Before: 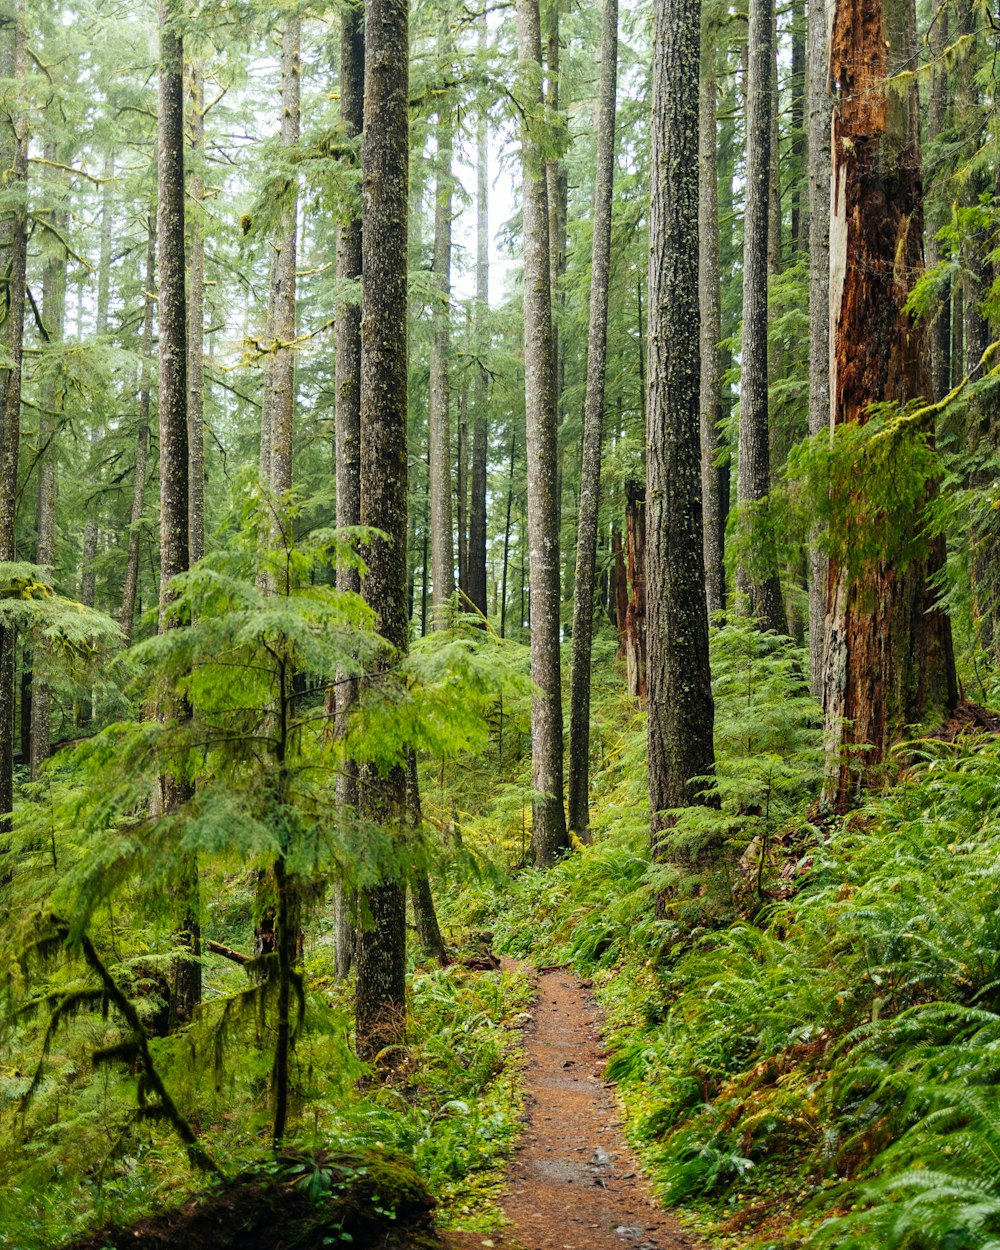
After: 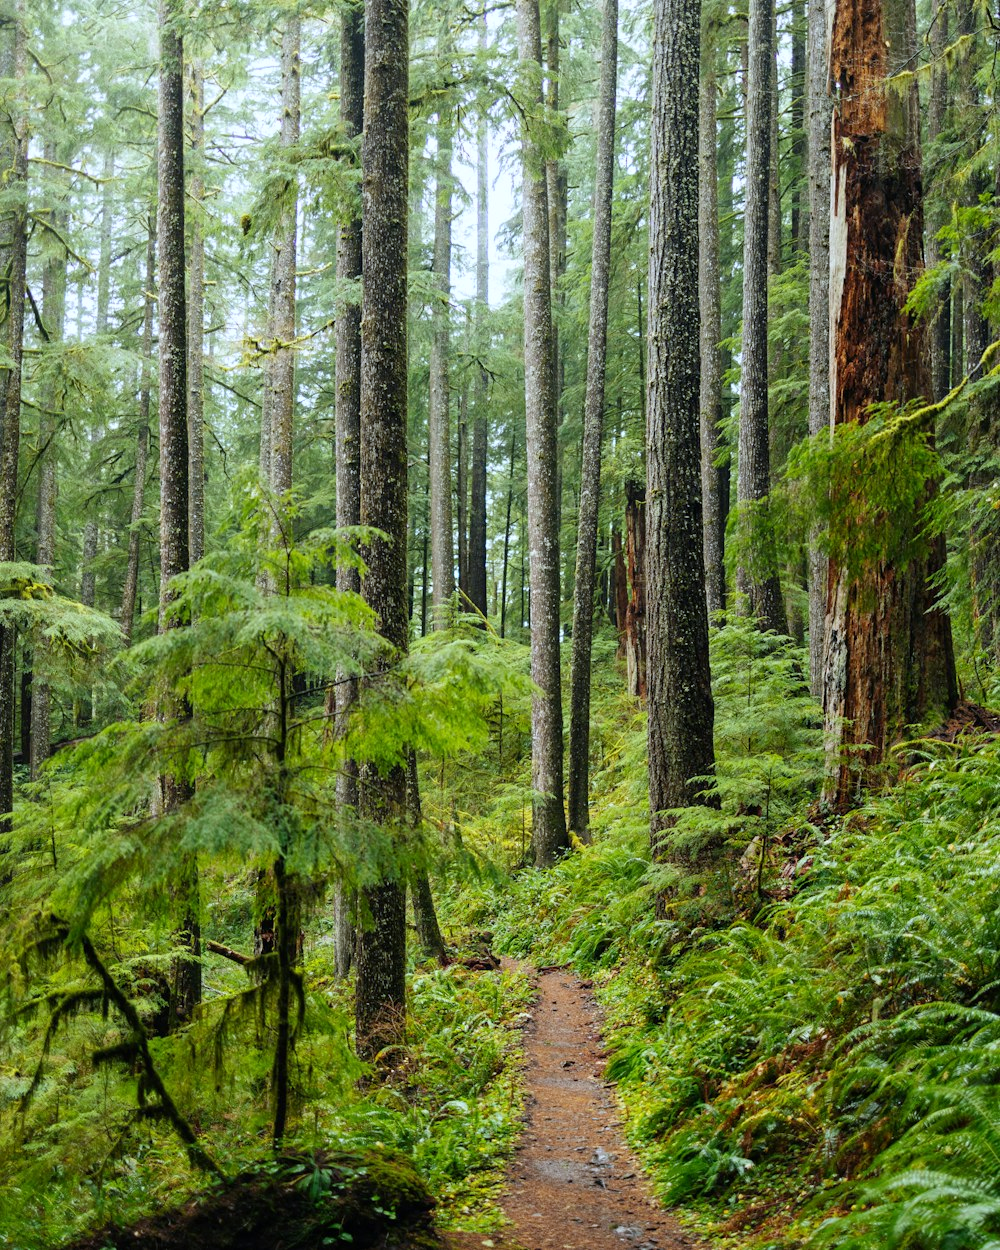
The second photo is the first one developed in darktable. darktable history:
color correction: highlights a* 0.003, highlights b* -0.283
white balance: red 0.954, blue 1.079
